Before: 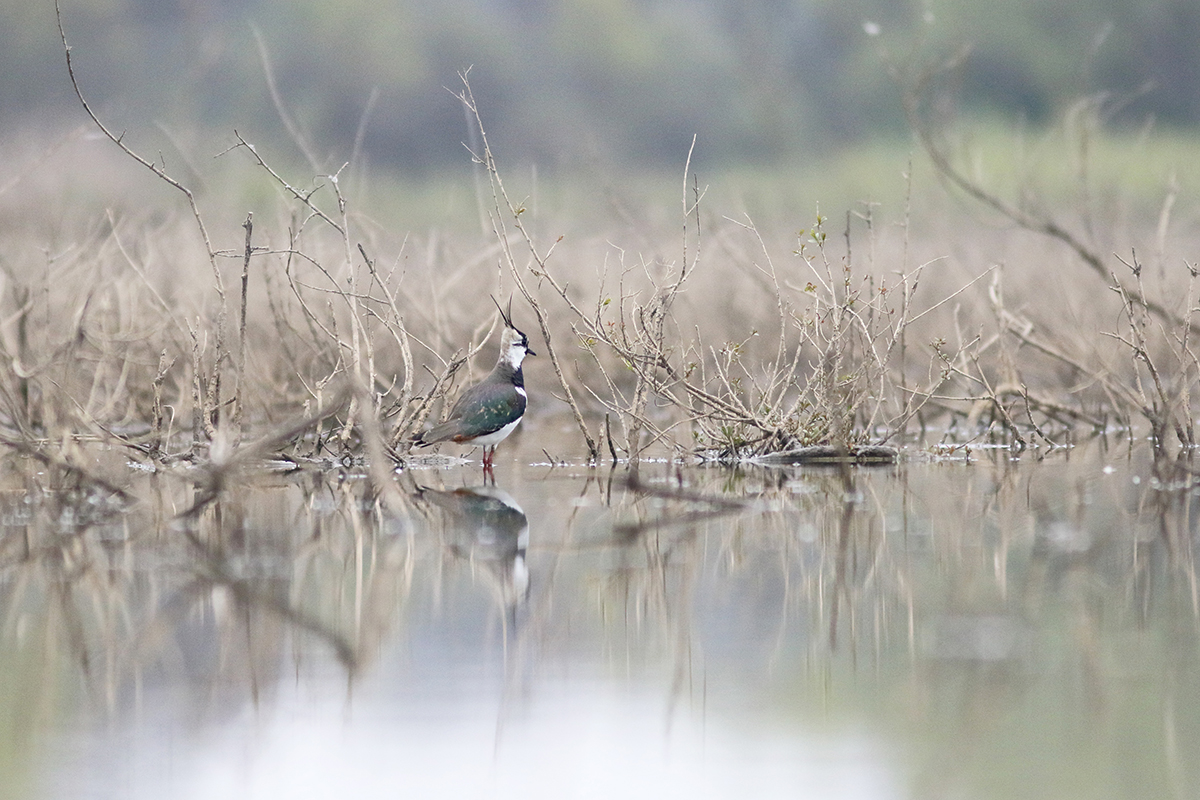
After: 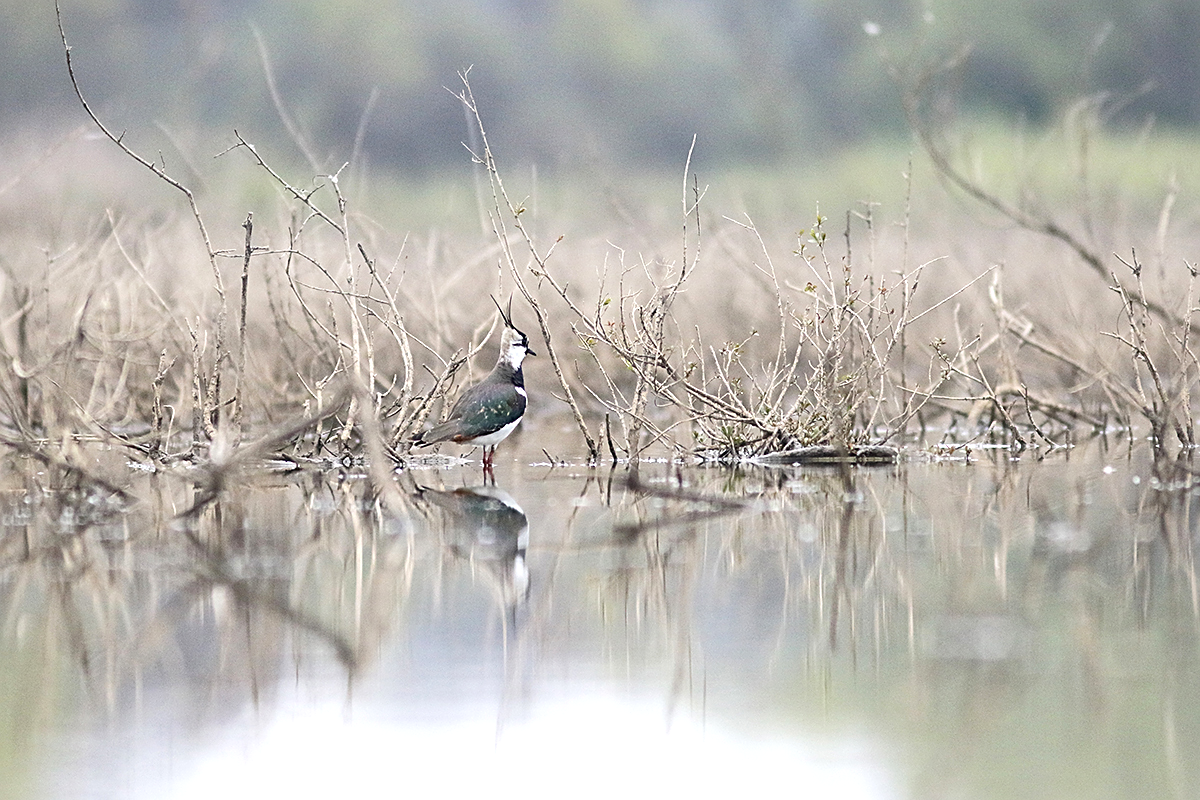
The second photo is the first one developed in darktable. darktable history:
sharpen: on, module defaults
tone equalizer: -8 EV -0.456 EV, -7 EV -0.39 EV, -6 EV -0.366 EV, -5 EV -0.198 EV, -3 EV 0.245 EV, -2 EV 0.334 EV, -1 EV 0.399 EV, +0 EV 0.446 EV, edges refinement/feathering 500, mask exposure compensation -1.57 EV, preserve details no
